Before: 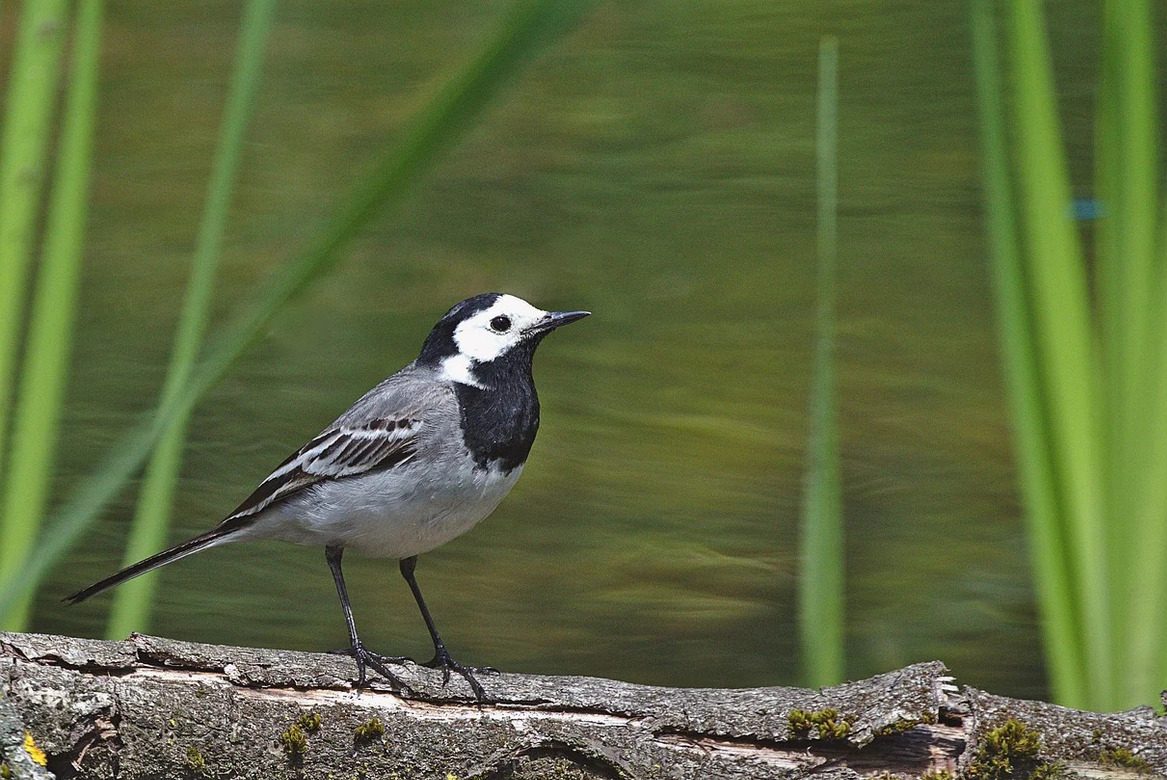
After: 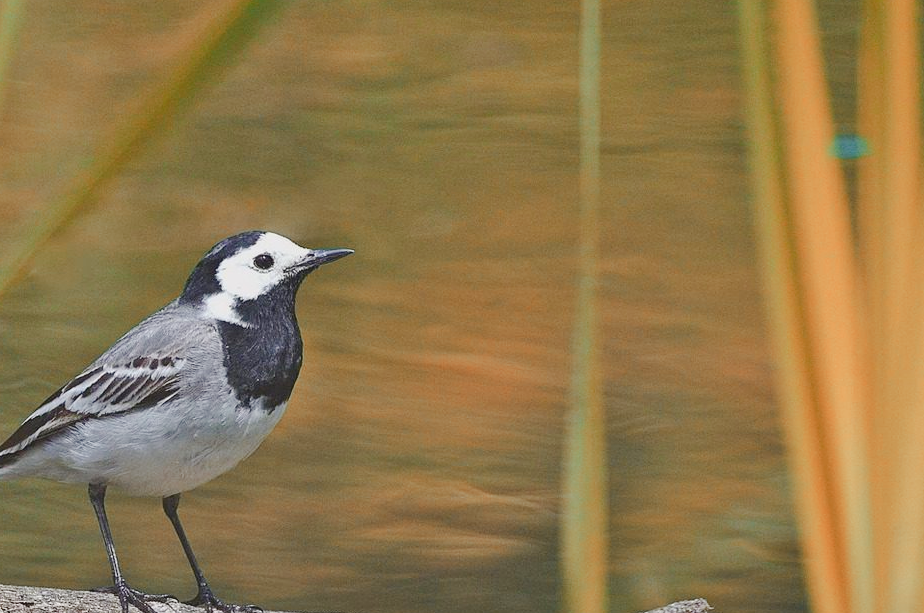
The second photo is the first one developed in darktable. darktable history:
base curve: curves: ch0 [(0, 0) (0.158, 0.273) (0.879, 0.895) (1, 1)], preserve colors none
color zones: curves: ch2 [(0, 0.5) (0.084, 0.497) (0.323, 0.335) (0.4, 0.497) (1, 0.5)], mix 28.22%
crop and rotate: left 20.361%, top 8.014%, right 0.432%, bottom 13.342%
contrast brightness saturation: contrast -0.117
